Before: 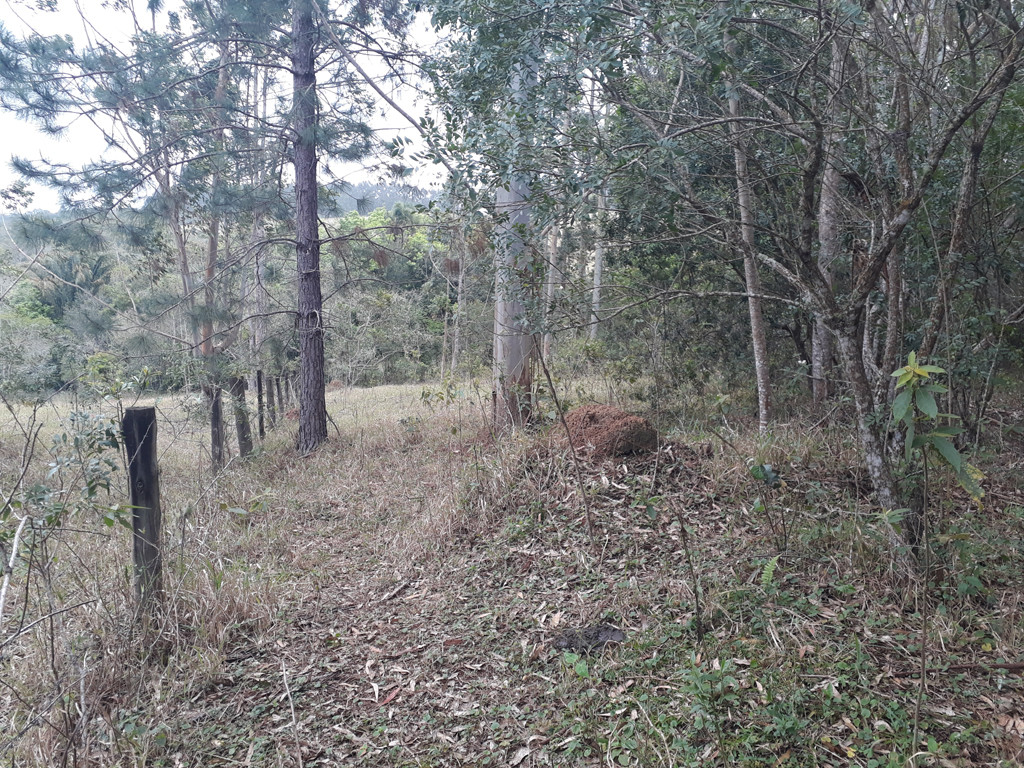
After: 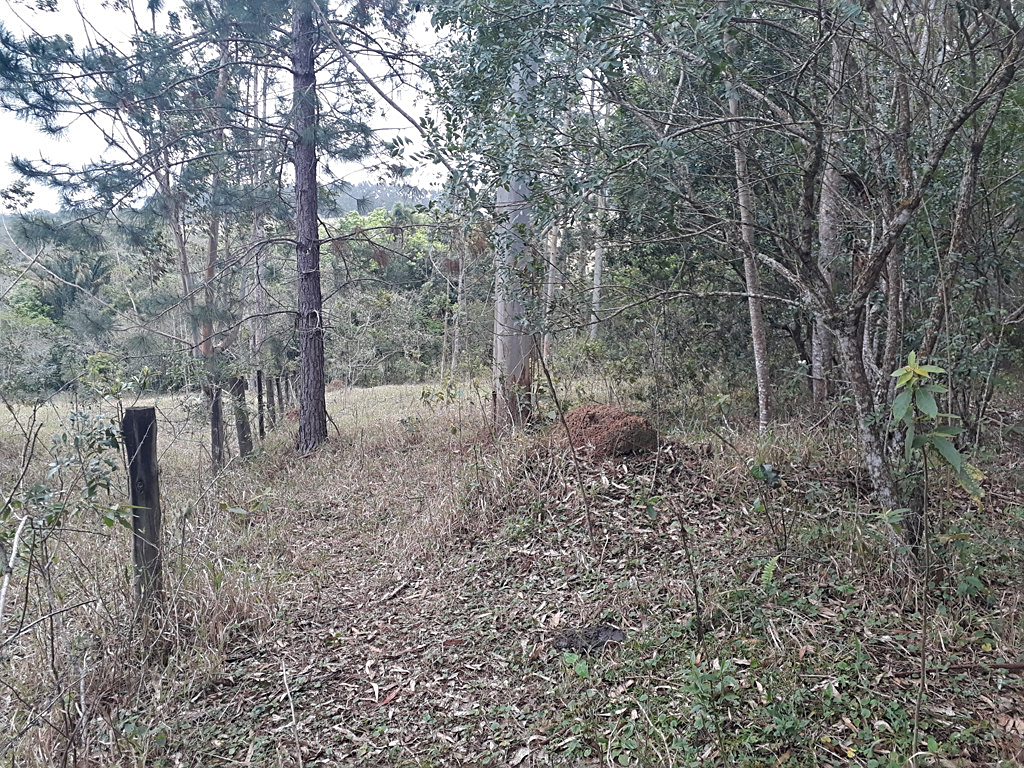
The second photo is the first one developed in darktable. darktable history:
shadows and highlights: shadows 58.77, soften with gaussian
sharpen: on, module defaults
